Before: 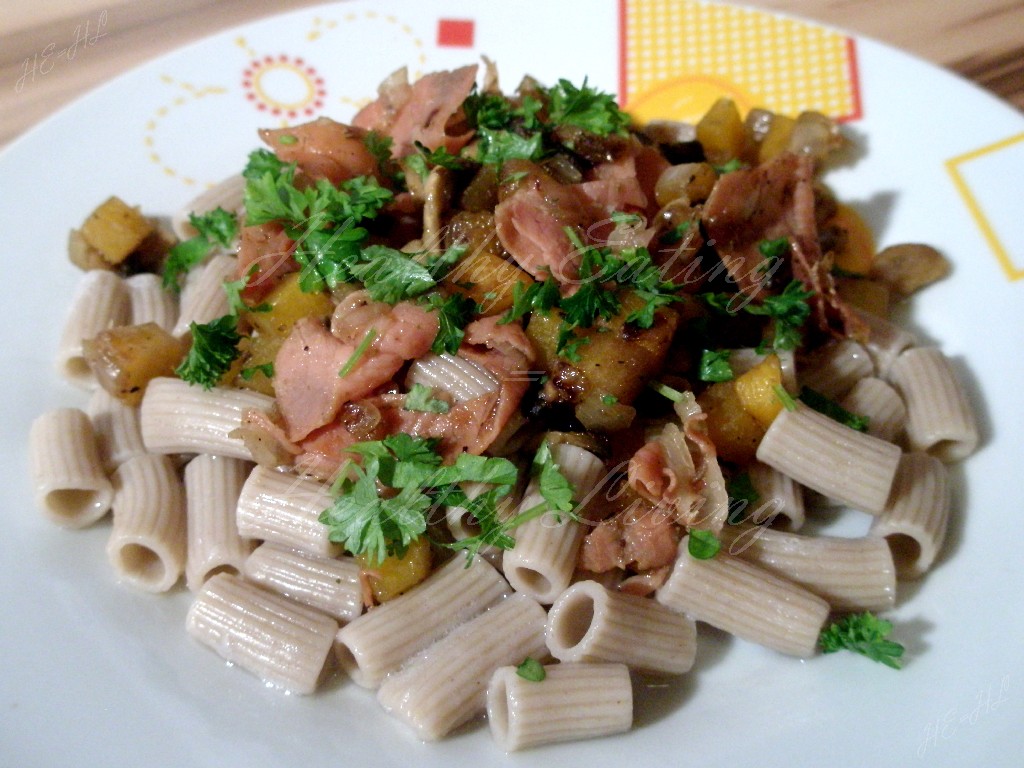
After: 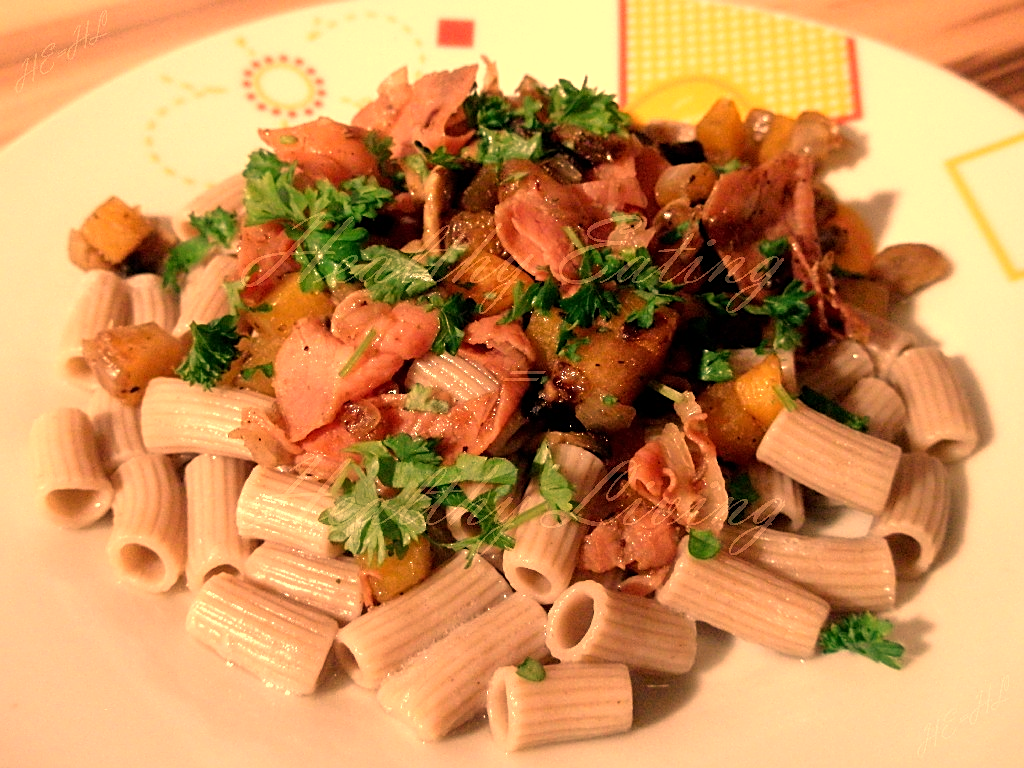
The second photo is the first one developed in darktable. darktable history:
sharpen: on, module defaults
tone equalizer: -8 EV -1.84 EV, -7 EV -1.16 EV, -6 EV -1.62 EV, smoothing diameter 25%, edges refinement/feathering 10, preserve details guided filter
white balance: red 1.467, blue 0.684
